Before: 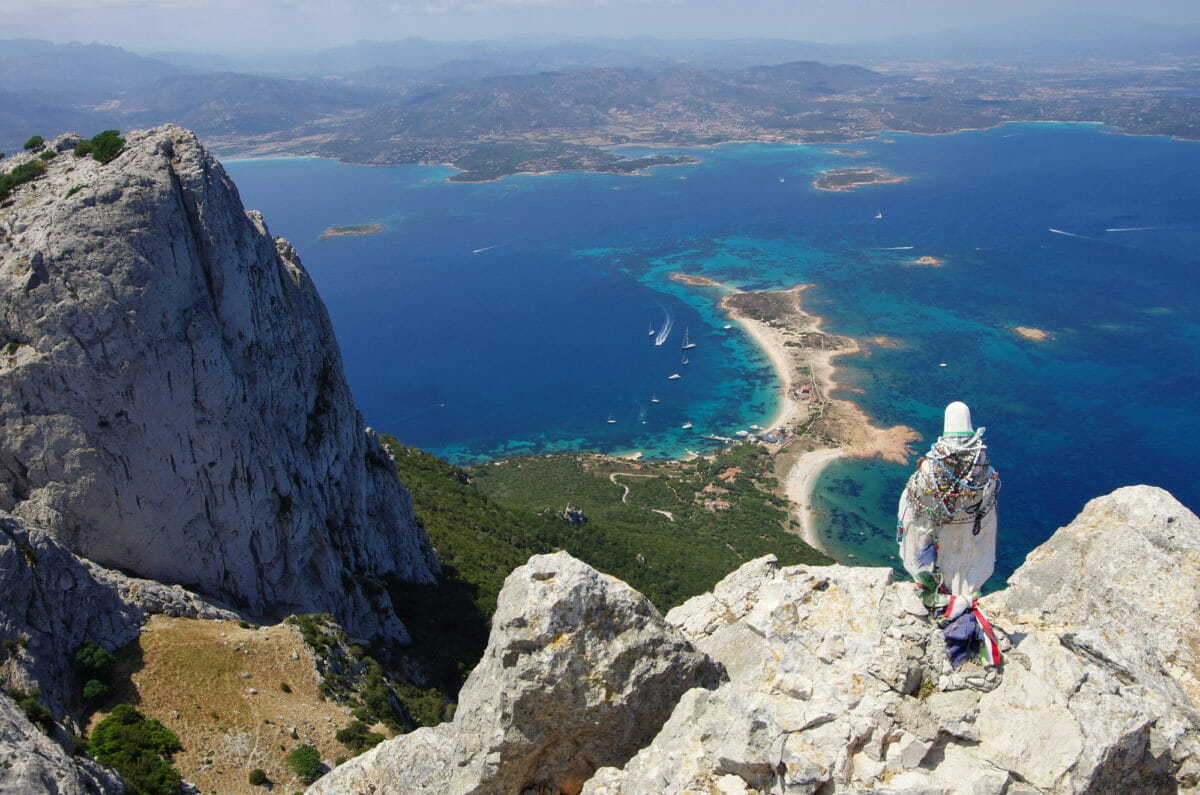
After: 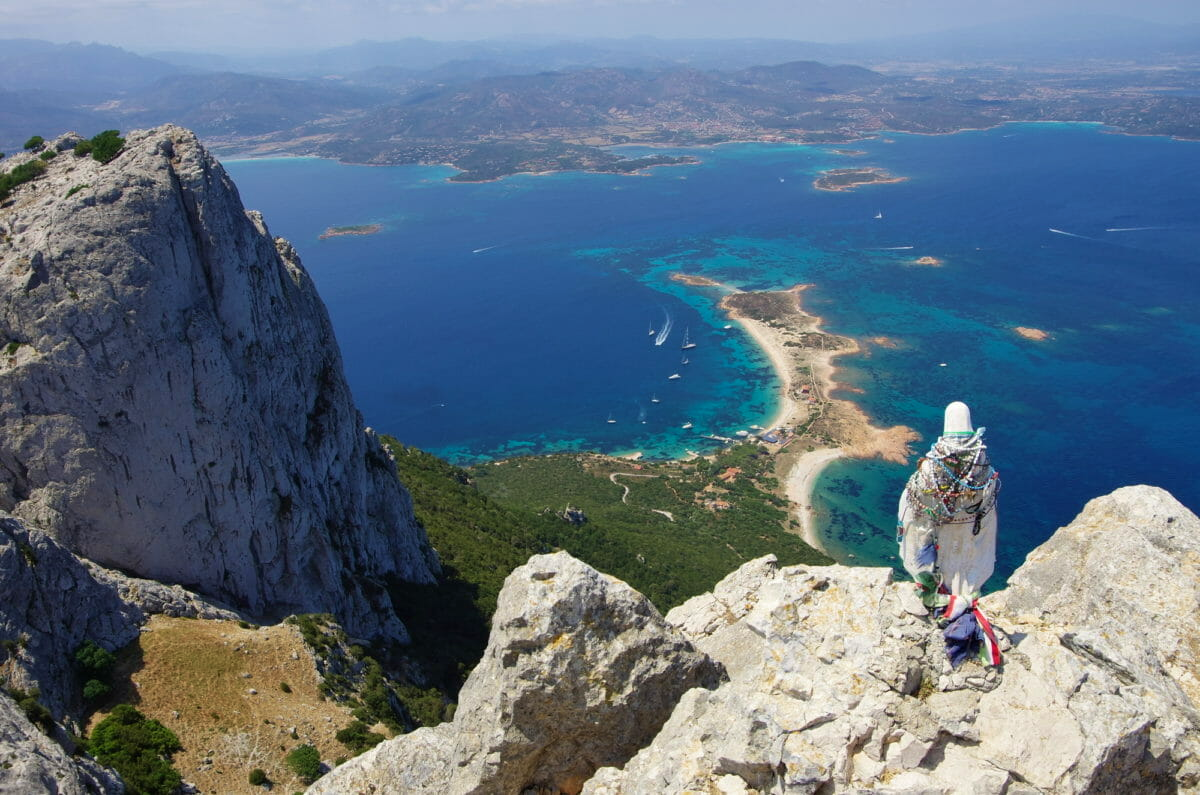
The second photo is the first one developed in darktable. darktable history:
velvia: strength 17.55%
